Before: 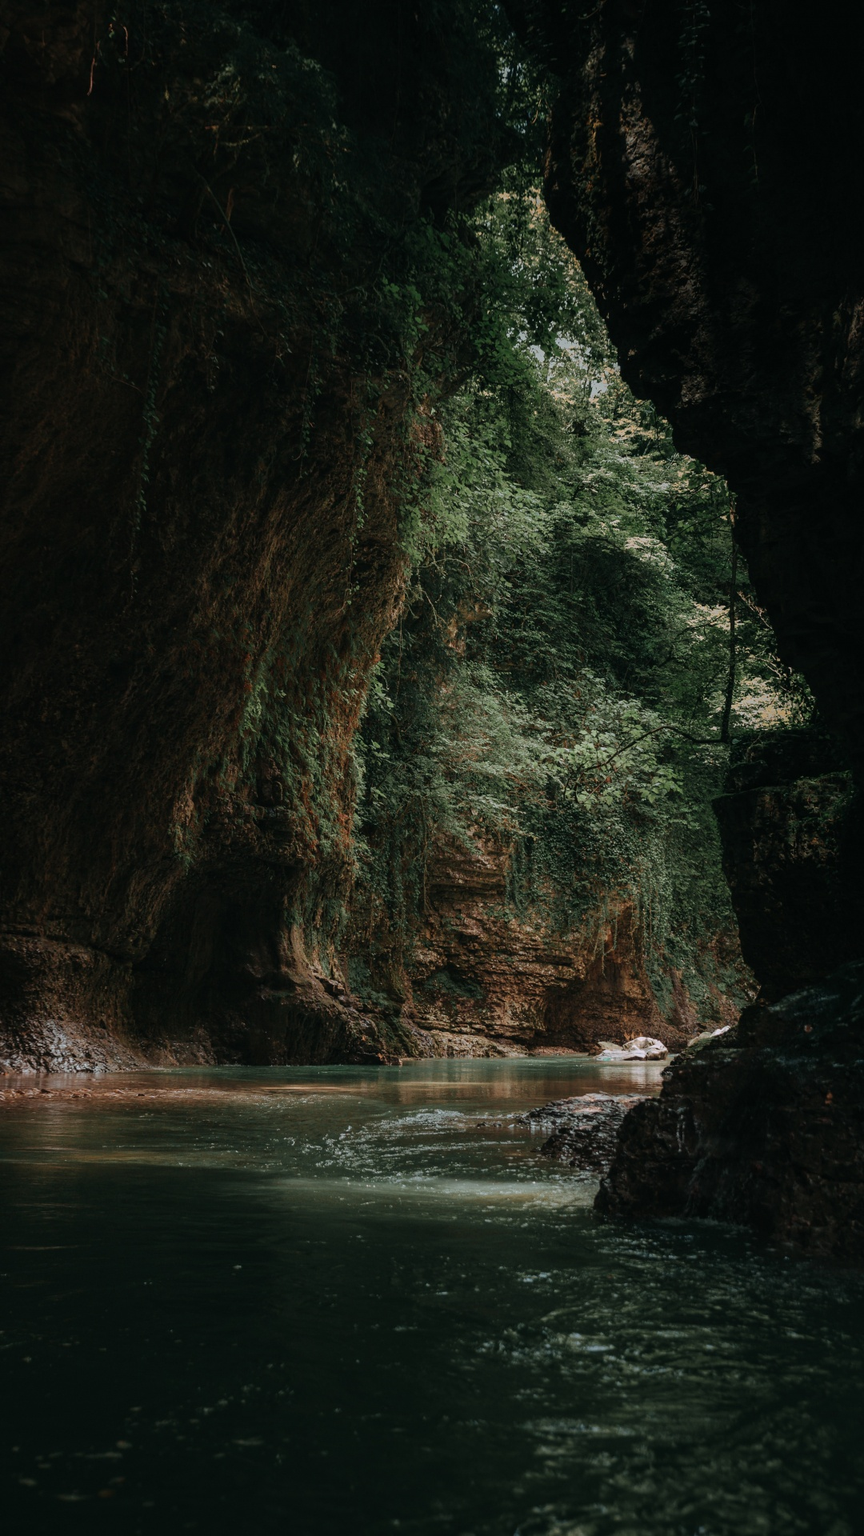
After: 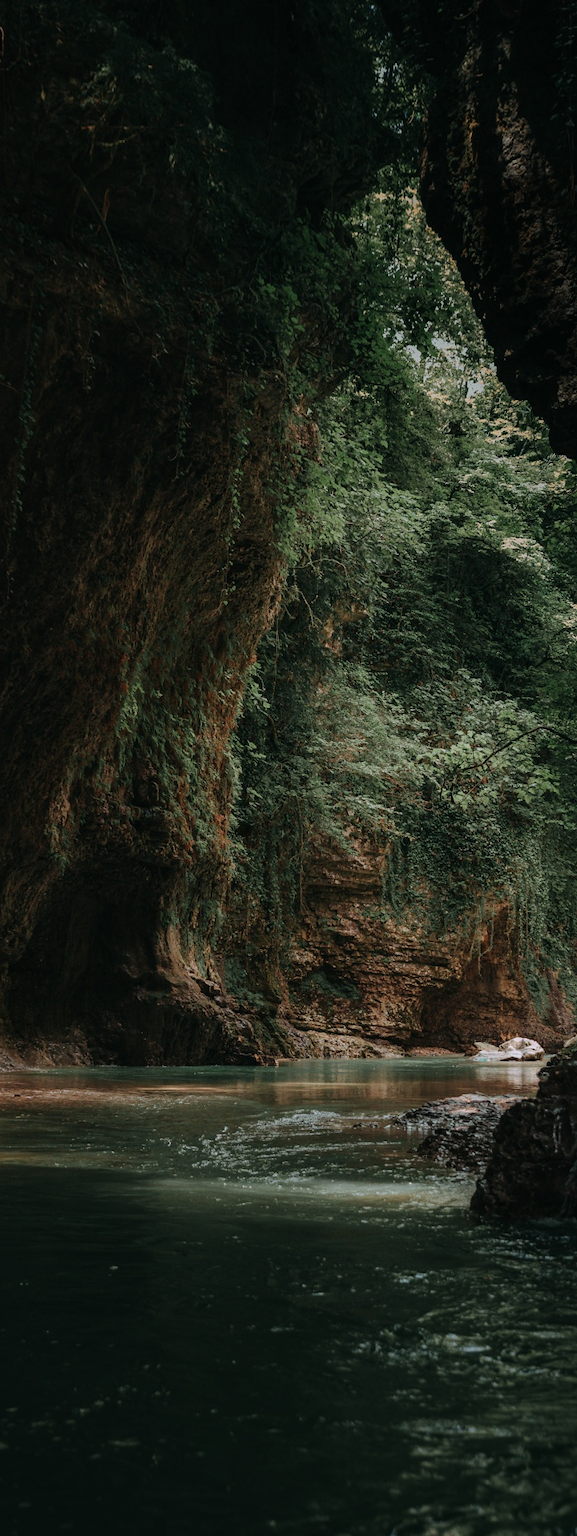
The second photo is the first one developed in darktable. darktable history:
local contrast: mode bilateral grid, contrast 20, coarseness 51, detail 103%, midtone range 0.2
crop and rotate: left 14.419%, right 18.764%
